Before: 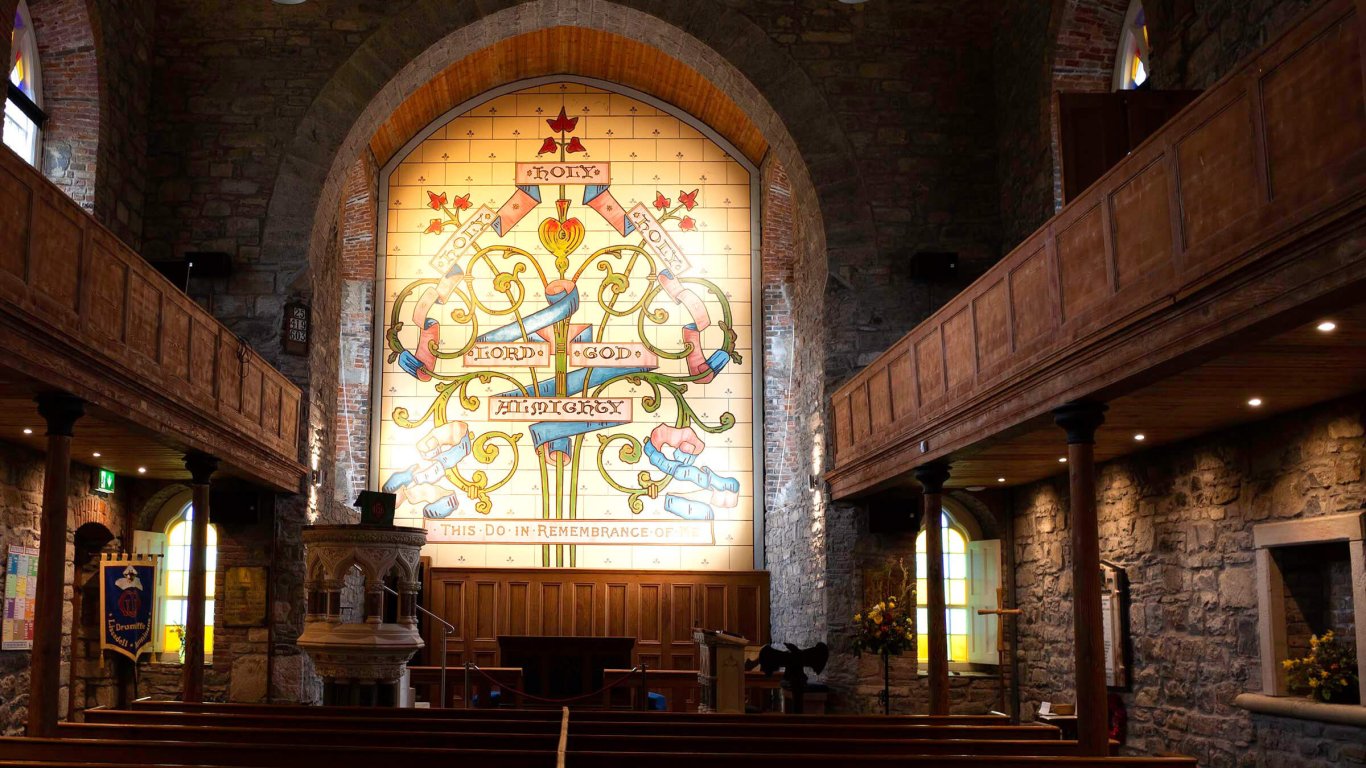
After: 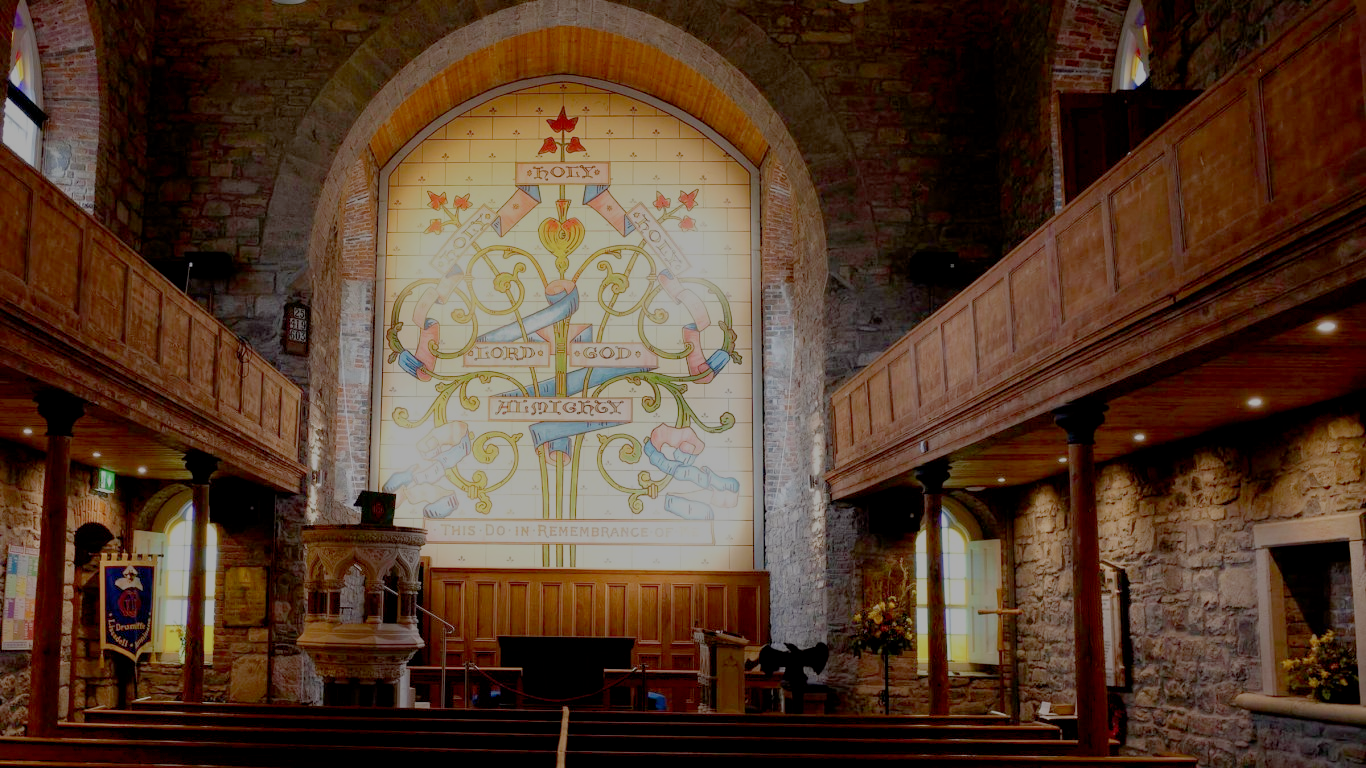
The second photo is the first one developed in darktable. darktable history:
contrast brightness saturation: contrast 0.04, saturation 0.16
filmic rgb: white relative exposure 8 EV, threshold 3 EV, structure ↔ texture 100%, target black luminance 0%, hardness 2.44, latitude 76.53%, contrast 0.562, shadows ↔ highlights balance 0%, preserve chrominance no, color science v4 (2020), iterations of high-quality reconstruction 10, type of noise poissonian, enable highlight reconstruction true
